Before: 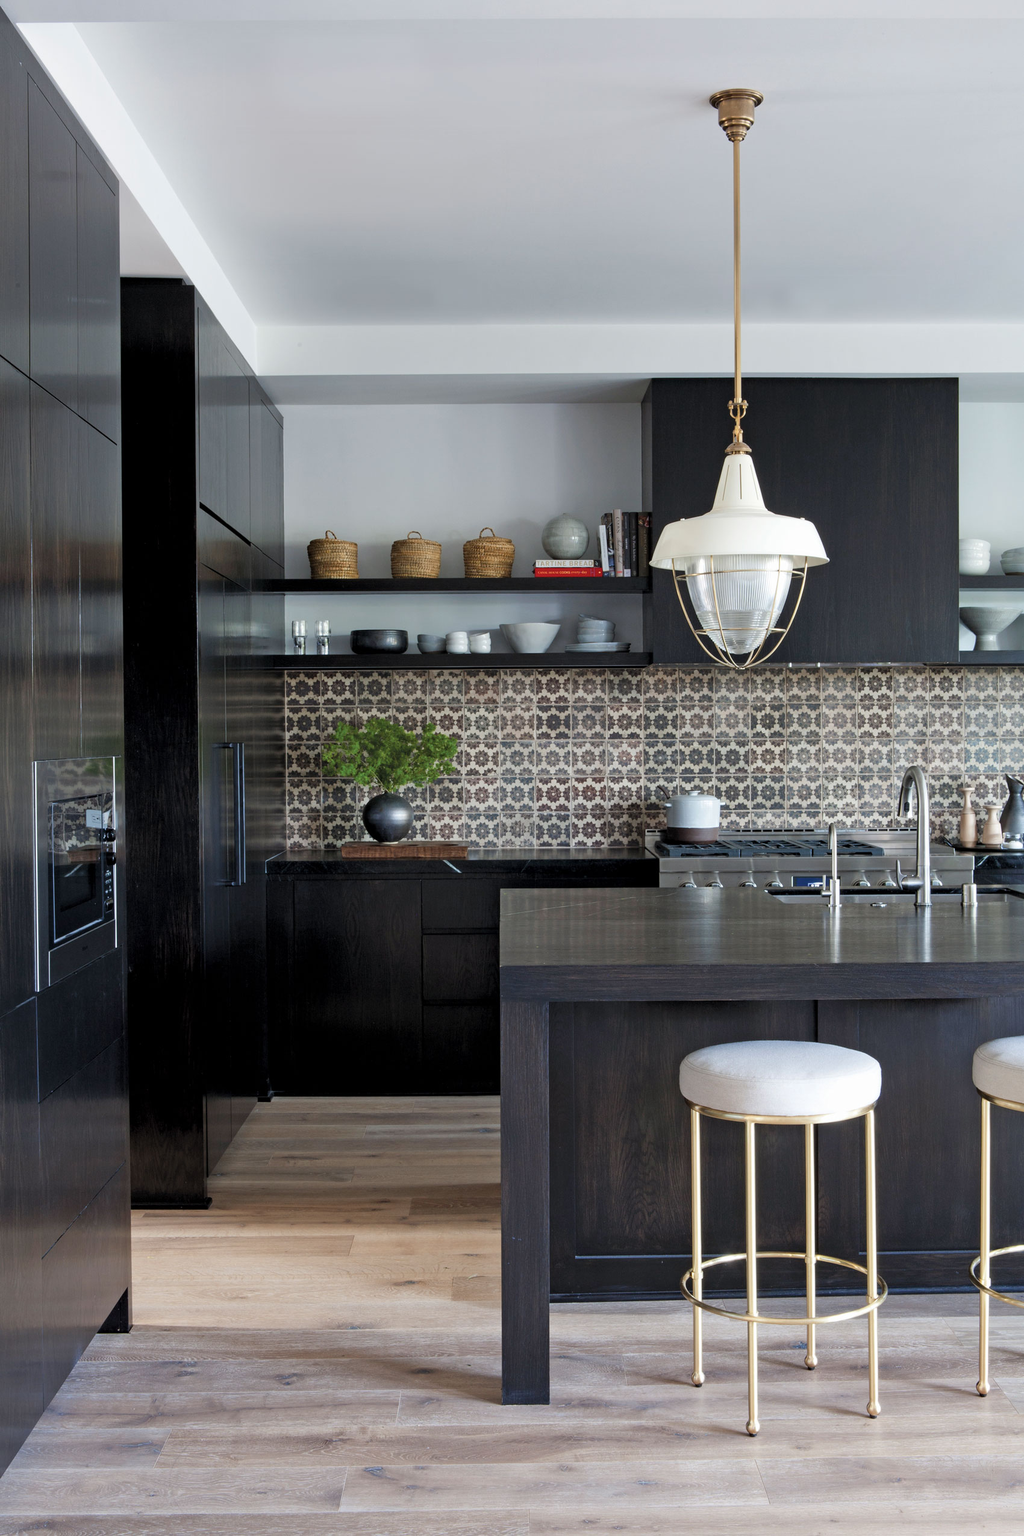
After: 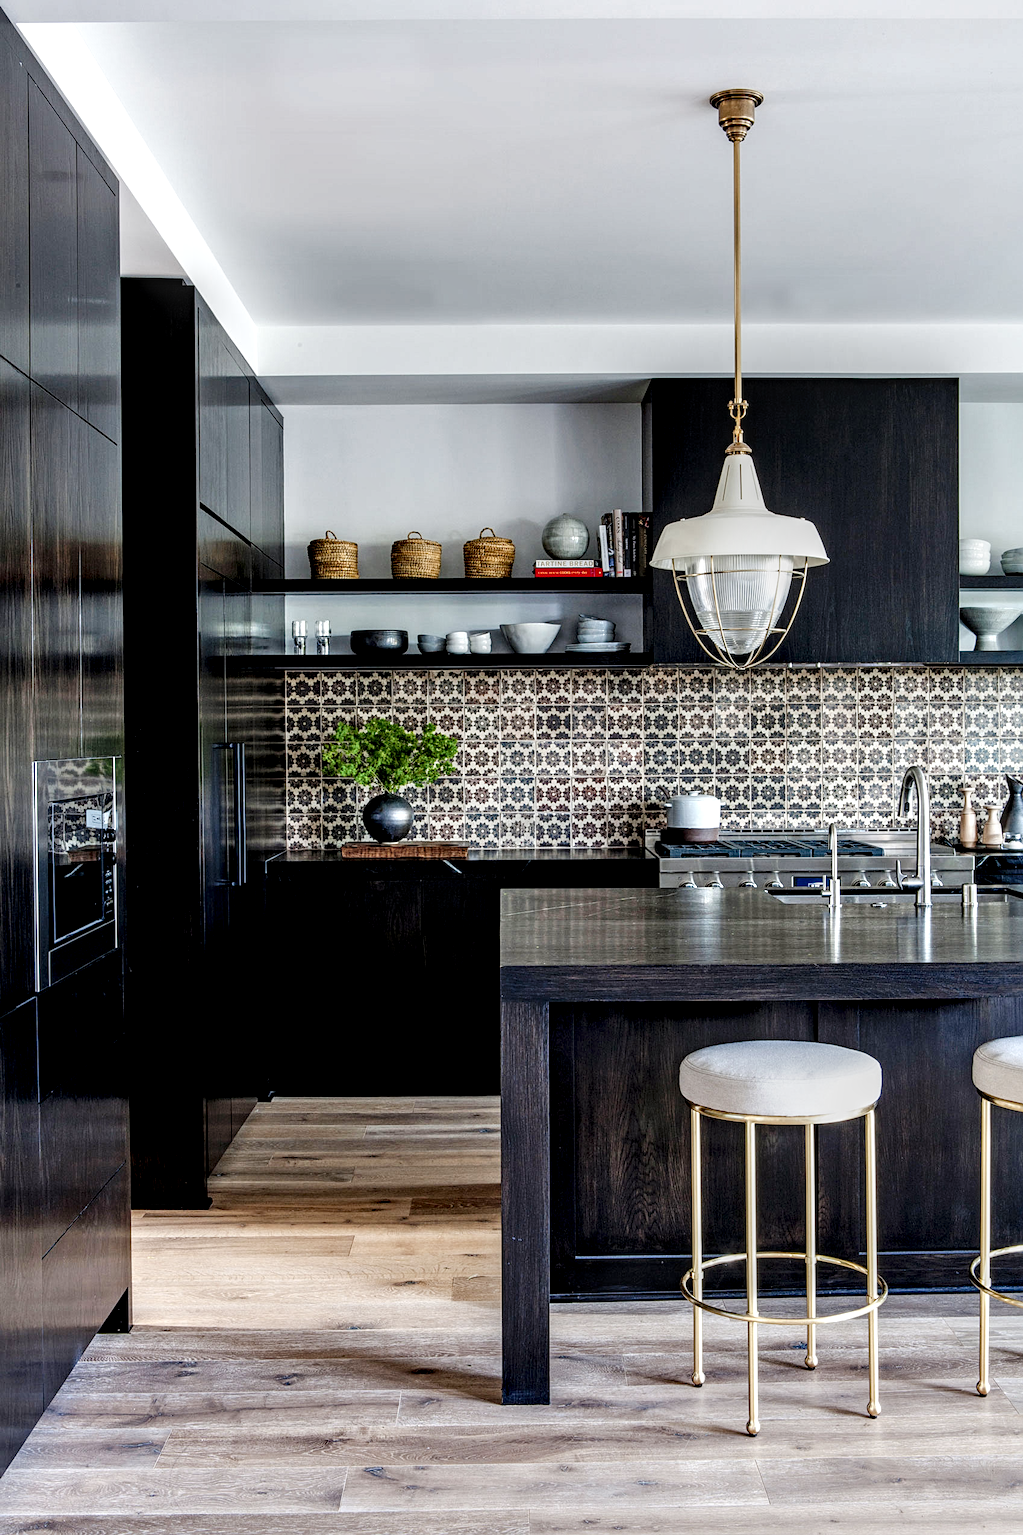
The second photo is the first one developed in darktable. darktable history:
local contrast: highlights 12%, shadows 38%, detail 183%, midtone range 0.471
sharpen: radius 2.167, amount 0.381, threshold 0
tone curve: curves: ch0 [(0, 0) (0.003, 0) (0.011, 0.002) (0.025, 0.004) (0.044, 0.007) (0.069, 0.015) (0.1, 0.025) (0.136, 0.04) (0.177, 0.09) (0.224, 0.152) (0.277, 0.239) (0.335, 0.335) (0.399, 0.43) (0.468, 0.524) (0.543, 0.621) (0.623, 0.712) (0.709, 0.792) (0.801, 0.871) (0.898, 0.951) (1, 1)], preserve colors none
